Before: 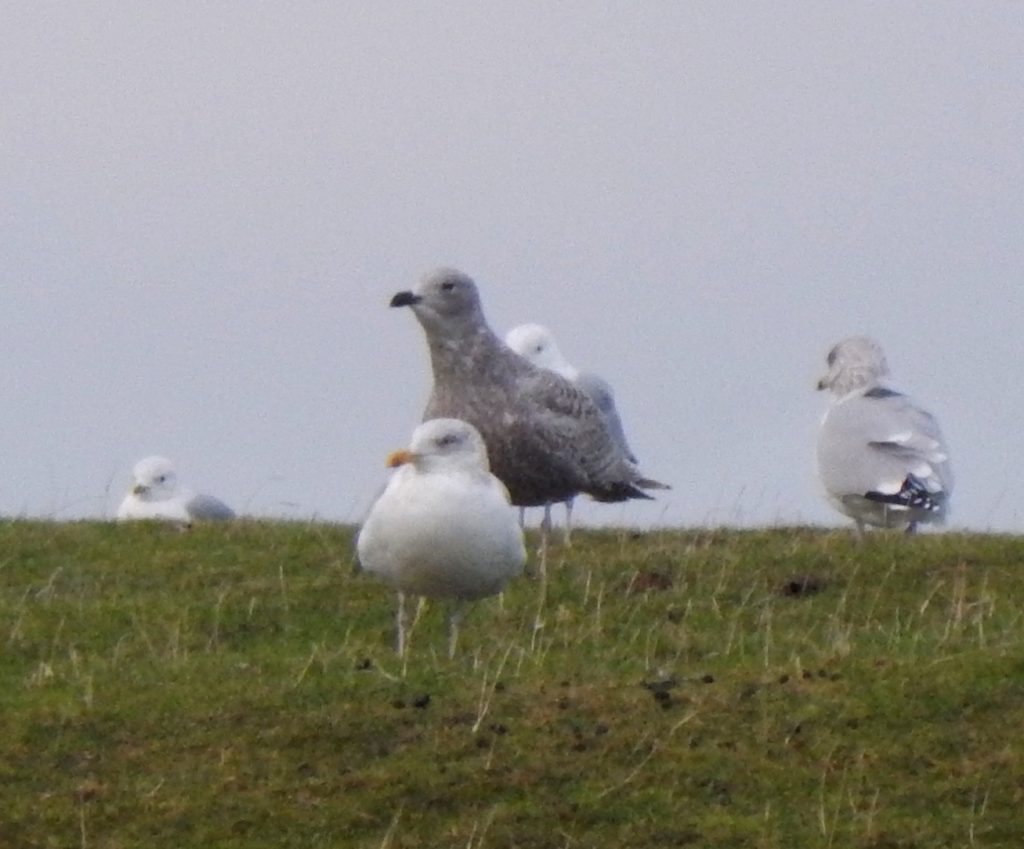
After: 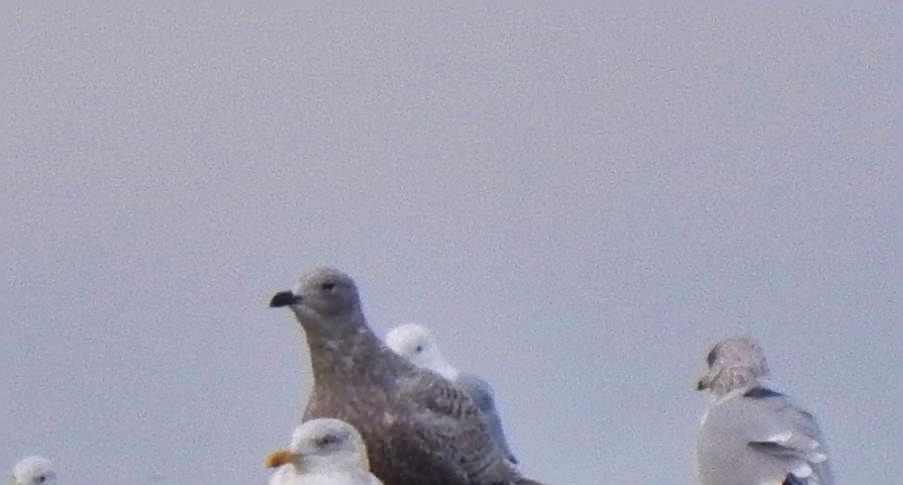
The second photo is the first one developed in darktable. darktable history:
sharpen: radius 2.167, amount 0.381, threshold 0
velvia: strength 36.57%
shadows and highlights: soften with gaussian
crop and rotate: left 11.812%, bottom 42.776%
levels: levels [0, 0.51, 1]
